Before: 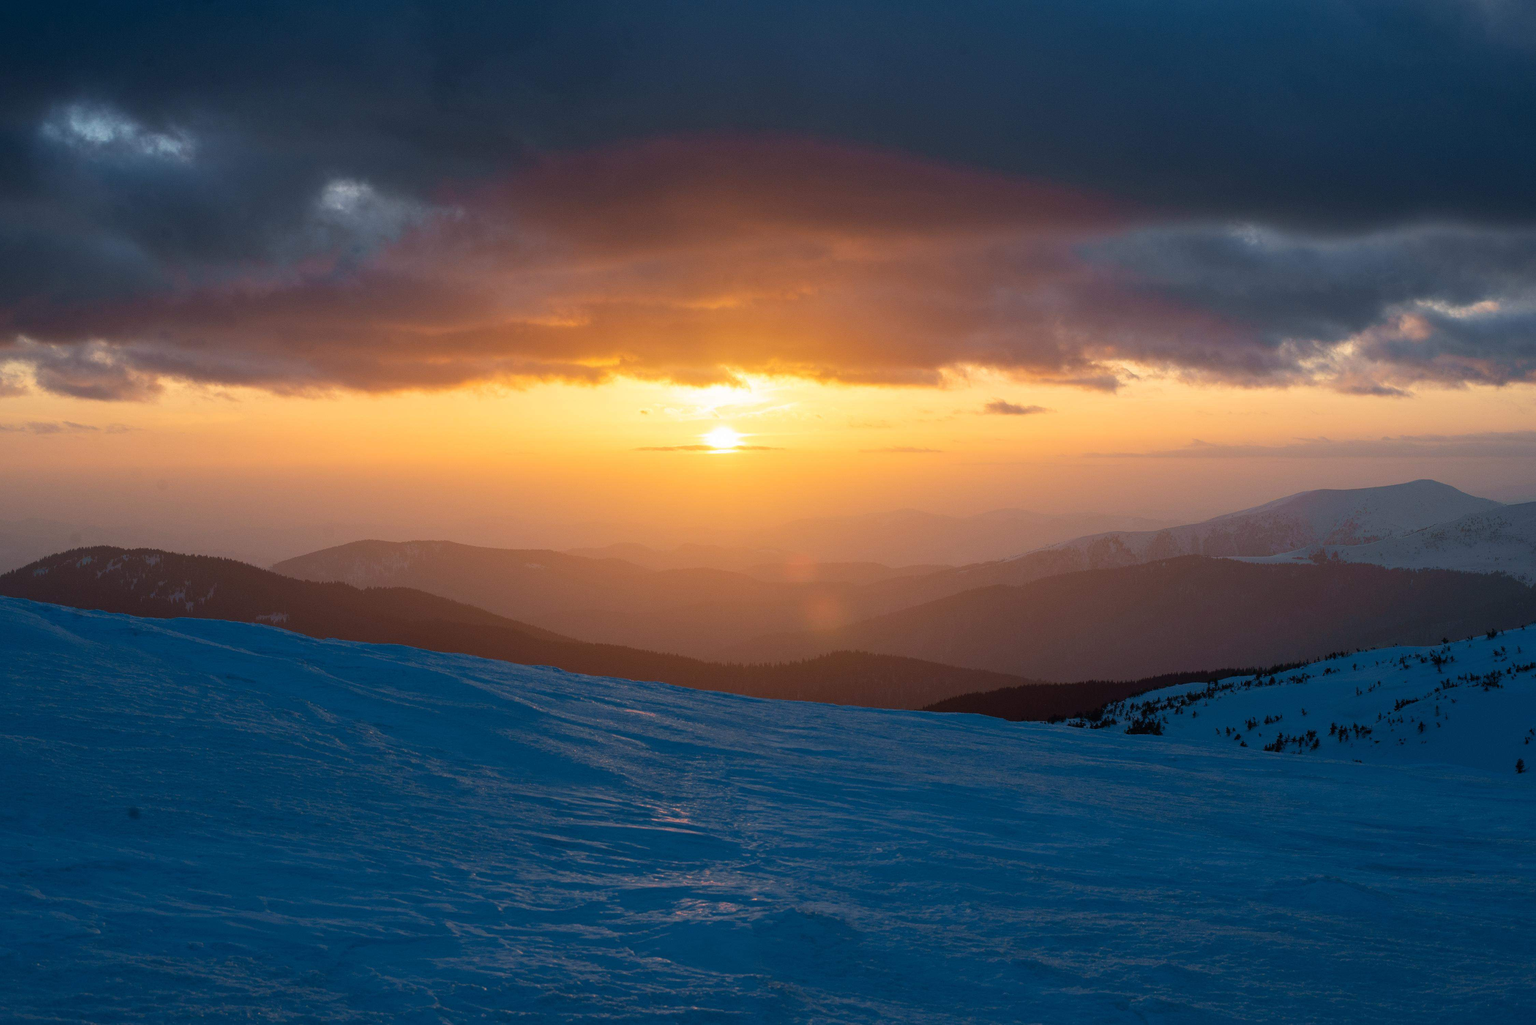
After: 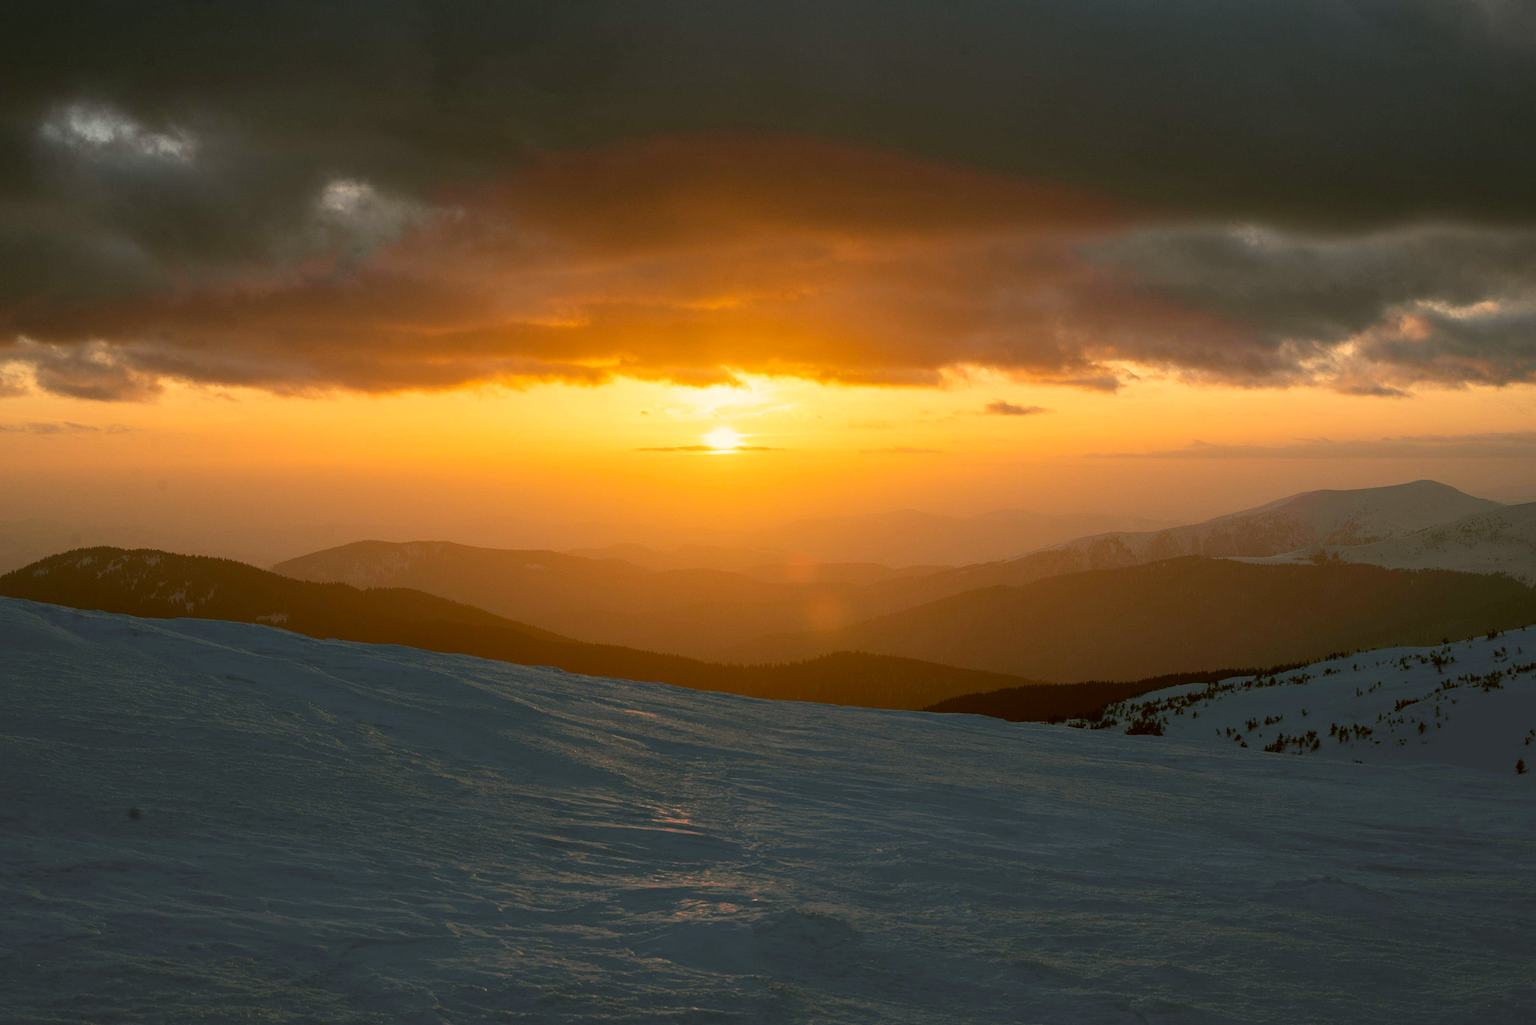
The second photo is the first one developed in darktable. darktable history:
color correction: highlights a* 8.73, highlights b* 15.87, shadows a* -0.6, shadows b* 26.46
